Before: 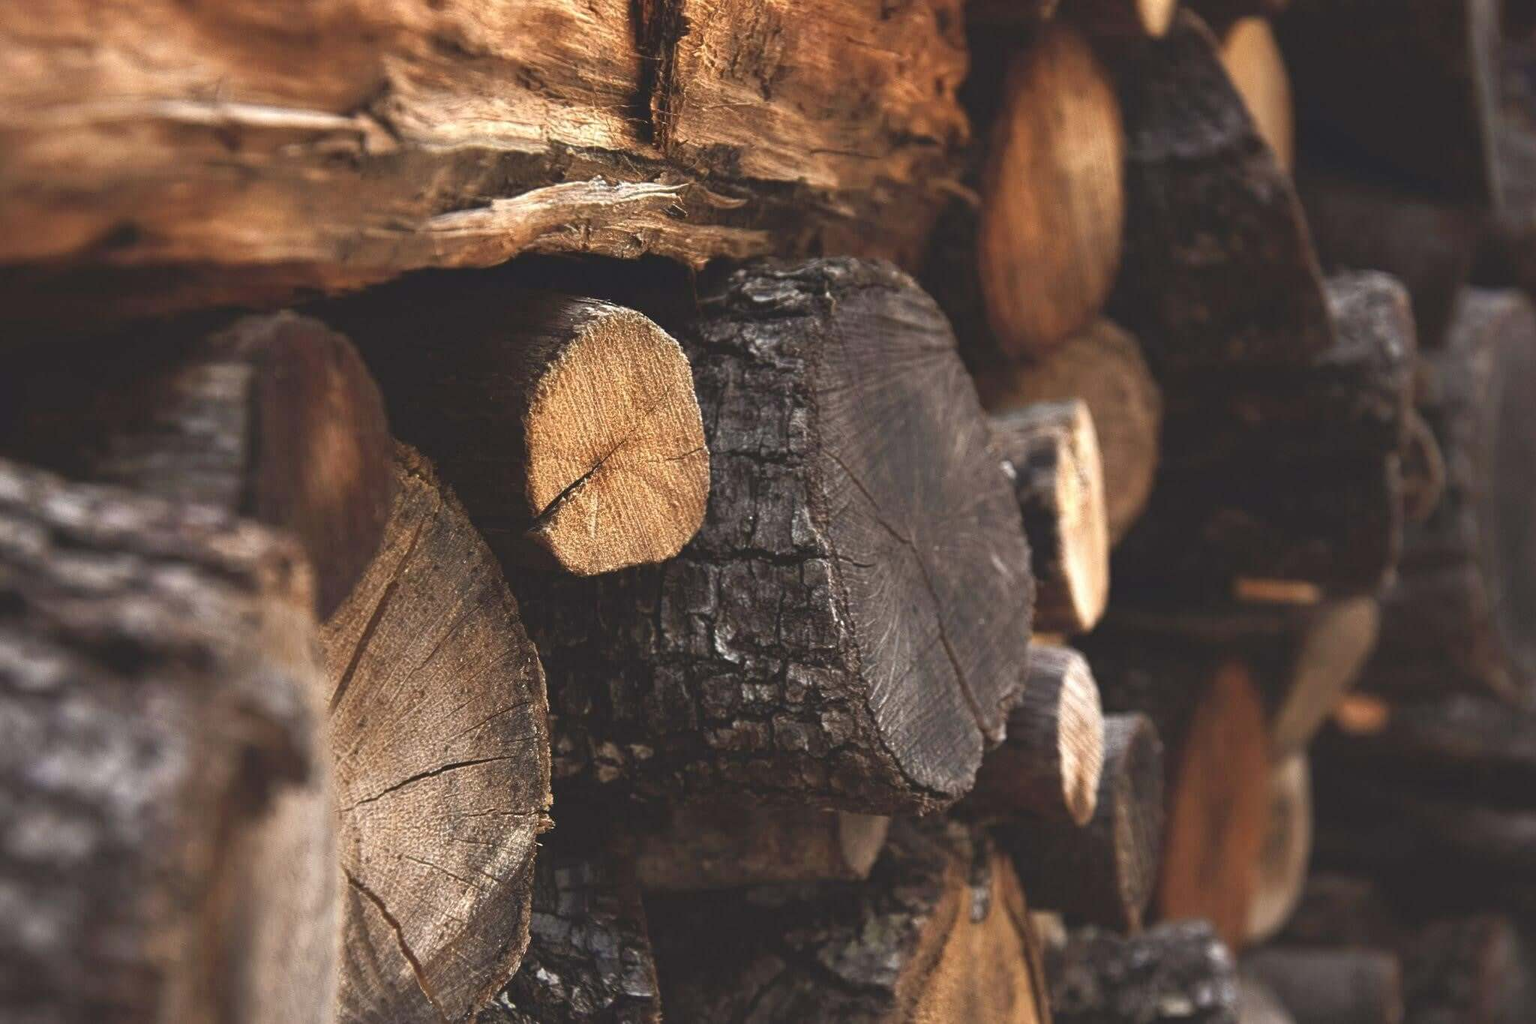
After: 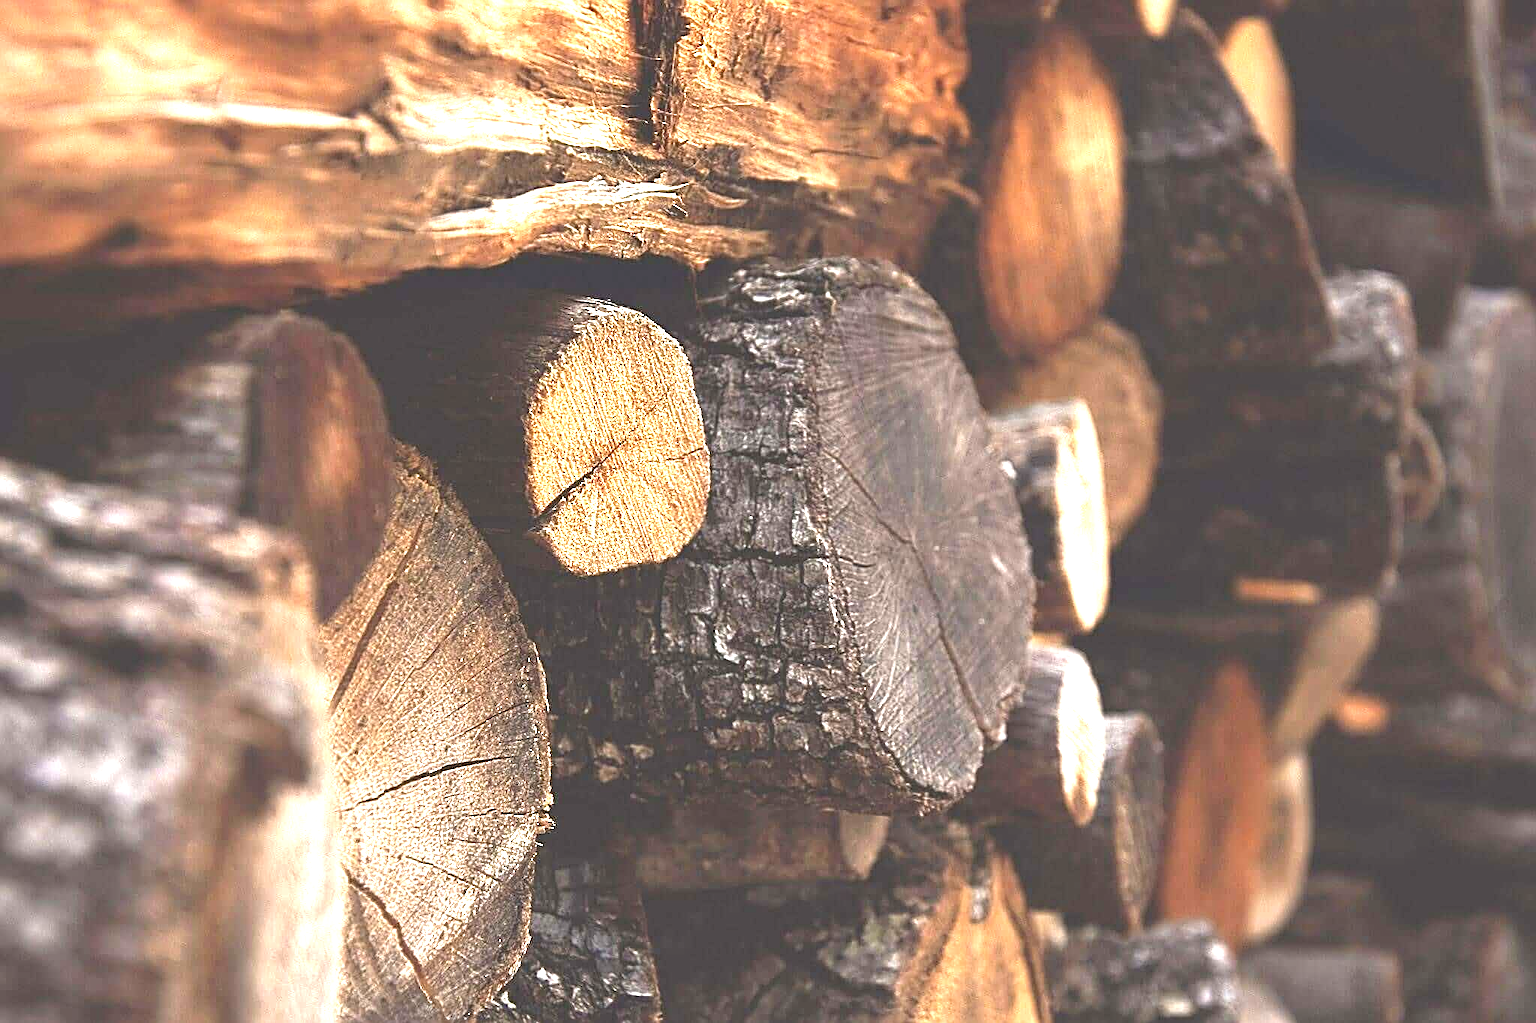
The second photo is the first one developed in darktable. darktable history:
sharpen: amount 0.89
exposure: black level correction 0, exposure 1.524 EV, compensate exposure bias true, compensate highlight preservation false
